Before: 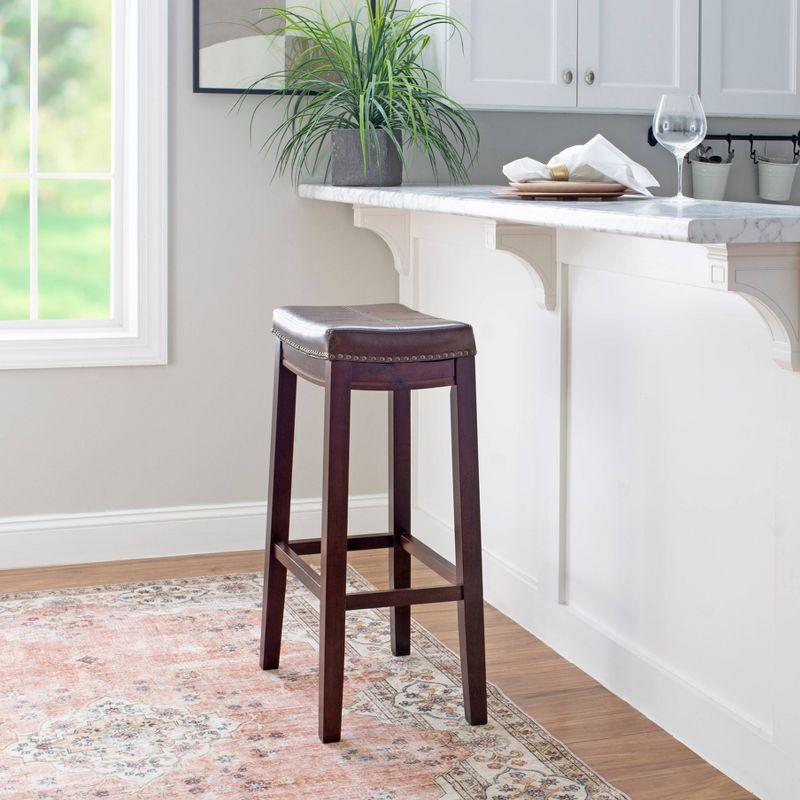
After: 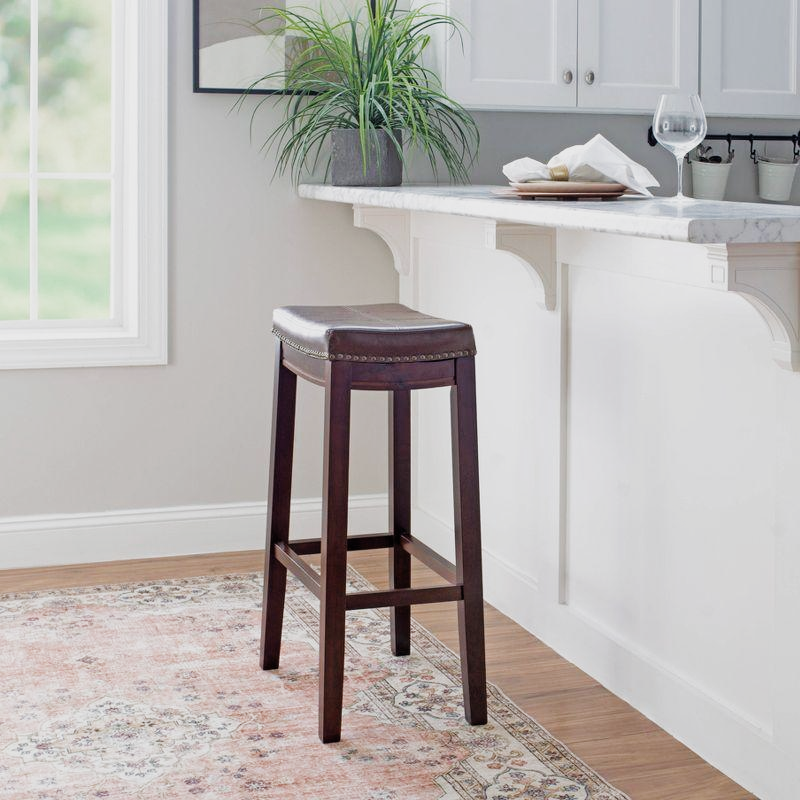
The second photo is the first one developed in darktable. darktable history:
contrast equalizer: y [[0.5, 0.5, 0.478, 0.5, 0.5, 0.5], [0.5 ×6], [0.5 ×6], [0 ×6], [0 ×6]], mix 0.52
filmic rgb: black relative exposure -11.39 EV, white relative exposure 3.22 EV, hardness 6.73, color science v4 (2020)
